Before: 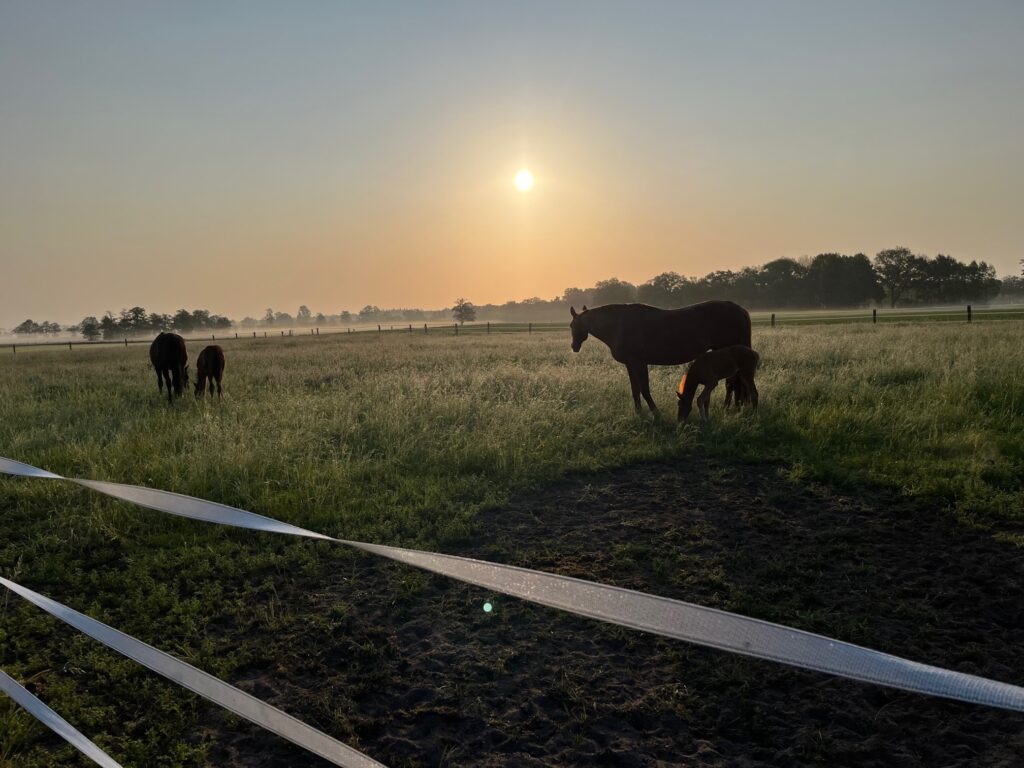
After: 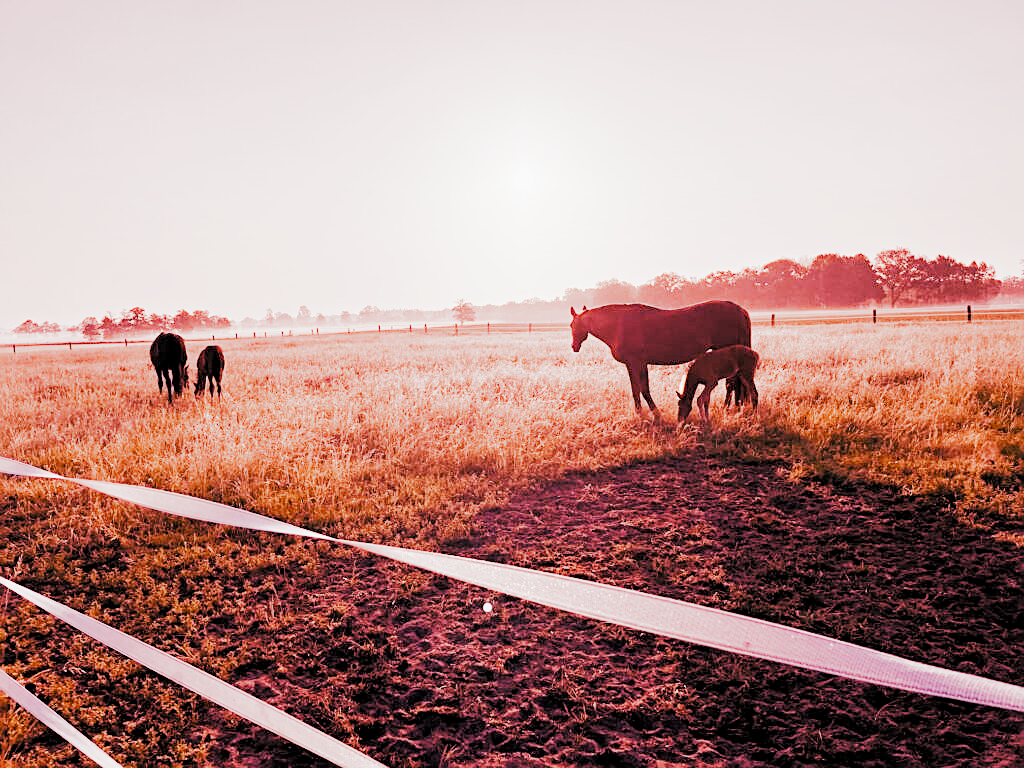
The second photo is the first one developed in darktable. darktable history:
sharpen: on, module defaults
exposure: exposure 0.64 EV, compensate highlight preservation false
white balance: red 3.121, blue 1.419
filmic: grey point source 9.28, black point source -5.14, white point source 5.67, grey point target 18, white point target 100, output power 2.2, latitude stops 2, contrast 1.5, saturation 100, global saturation 100
